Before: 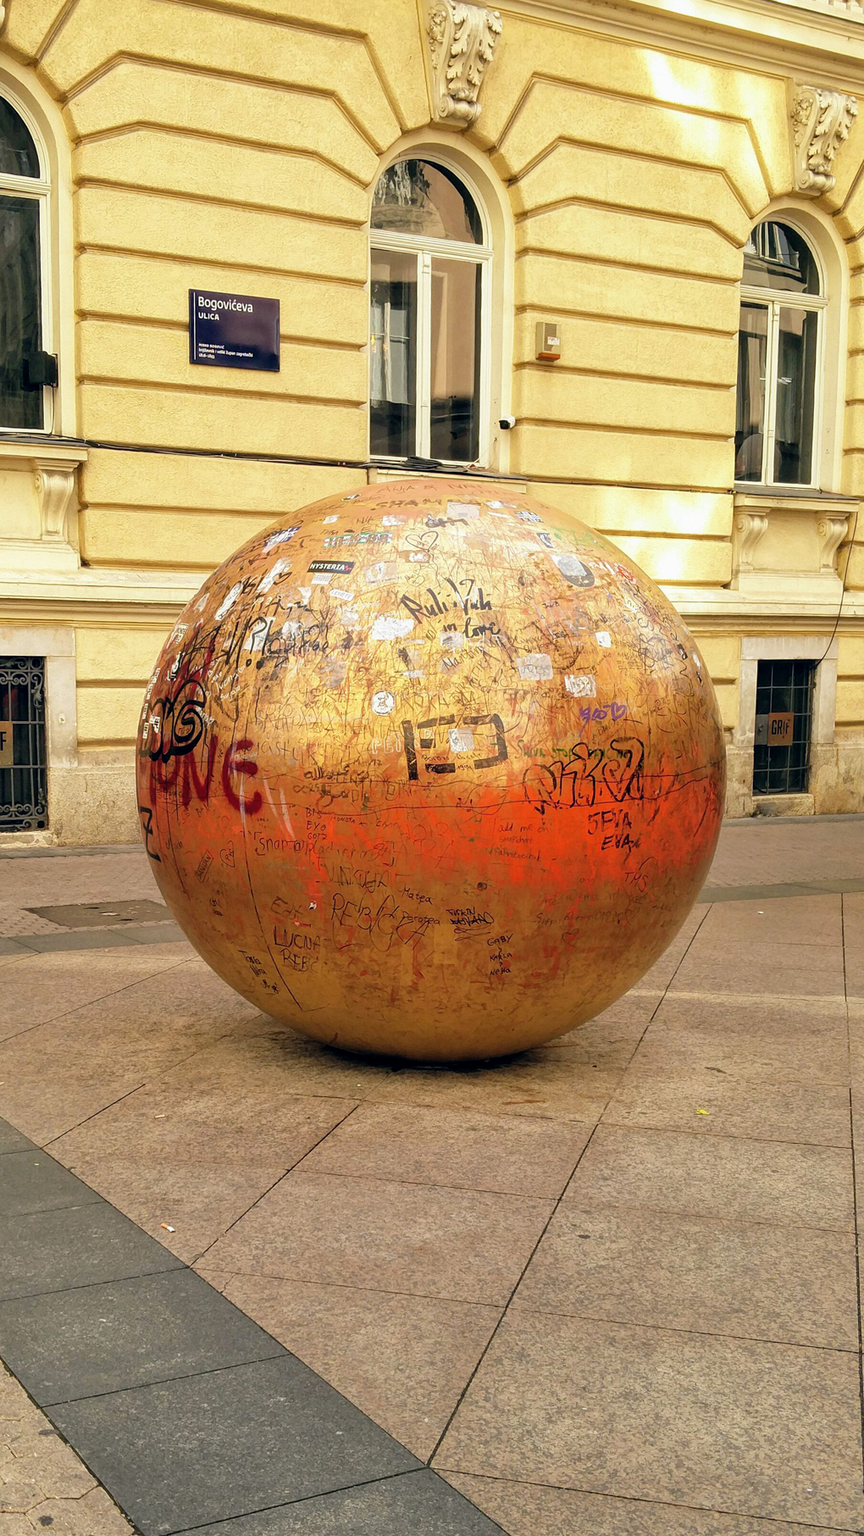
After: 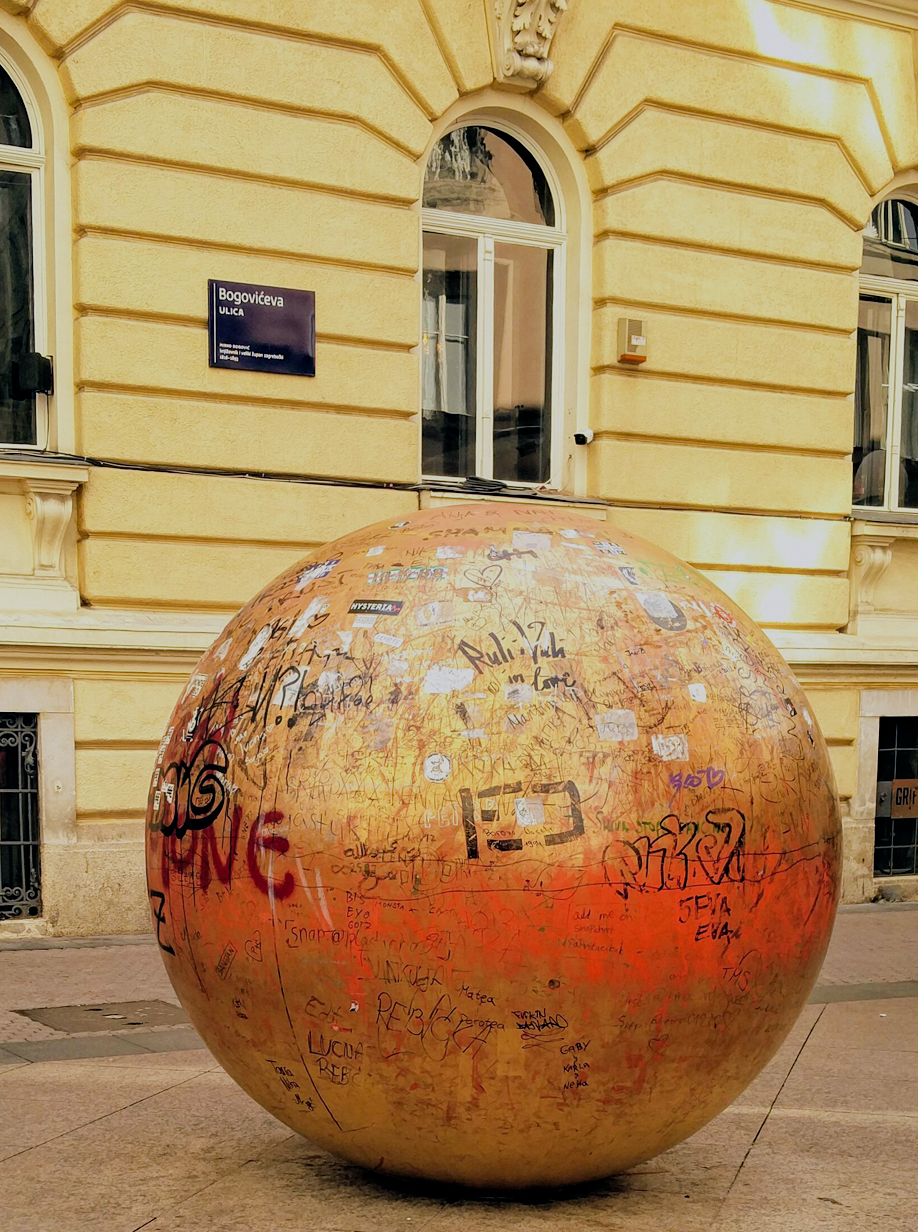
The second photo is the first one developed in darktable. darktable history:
haze removal: compatibility mode true, adaptive false
filmic rgb: black relative exposure -7.65 EV, white relative exposure 4.56 EV, hardness 3.61
crop: left 1.509%, top 3.452%, right 7.696%, bottom 28.452%
